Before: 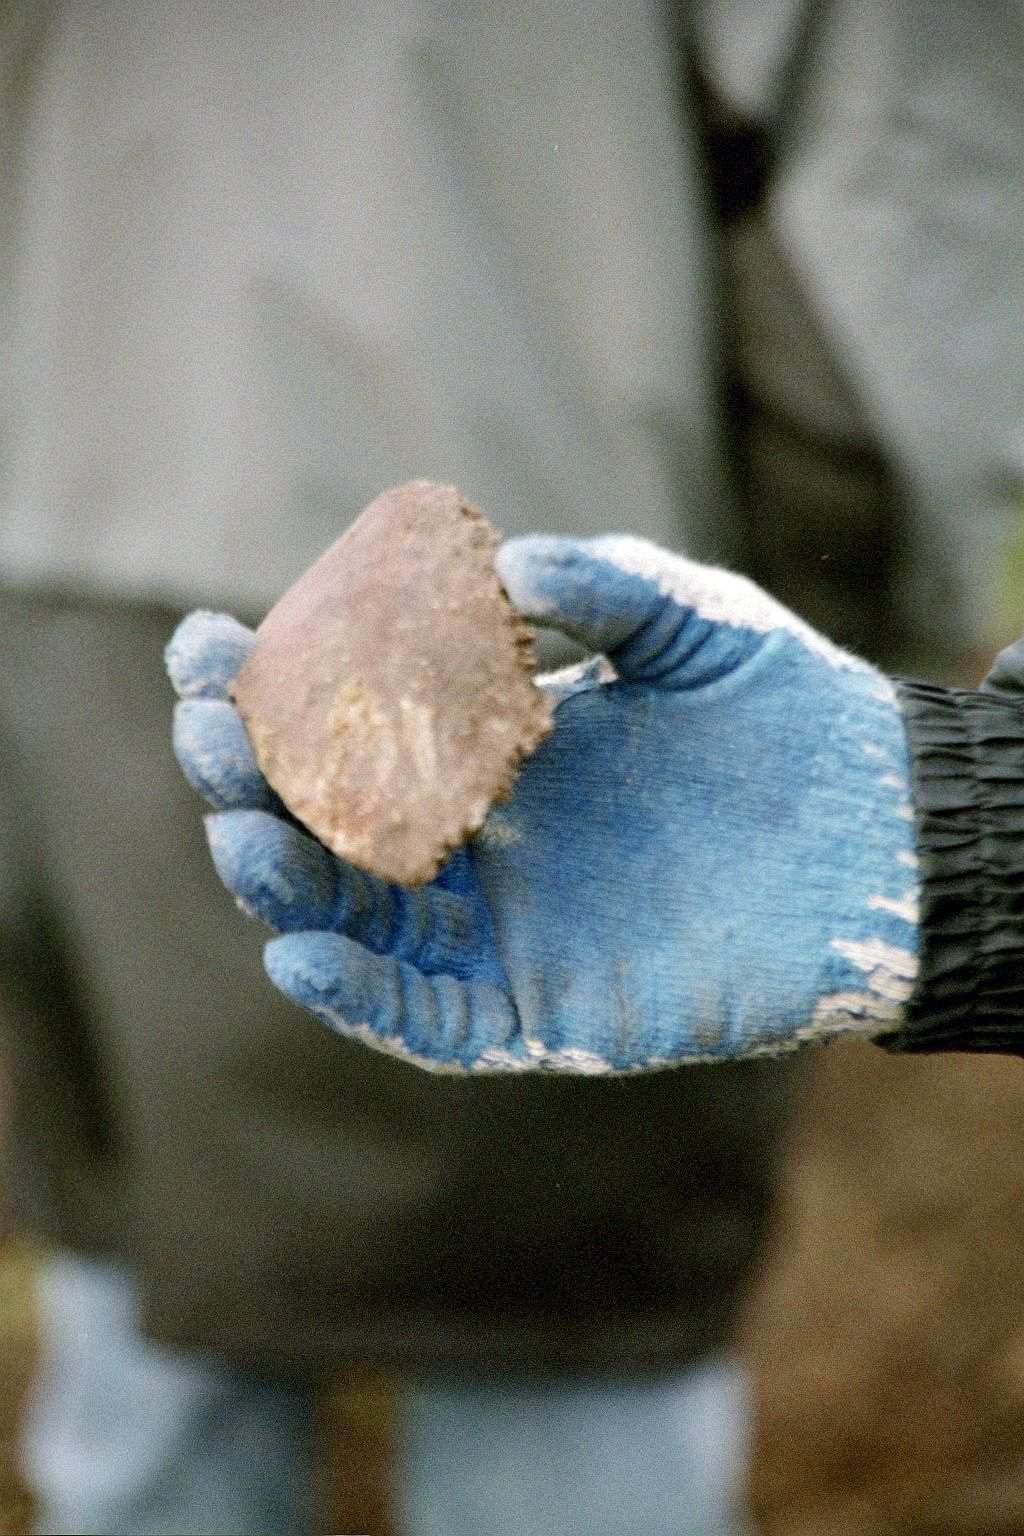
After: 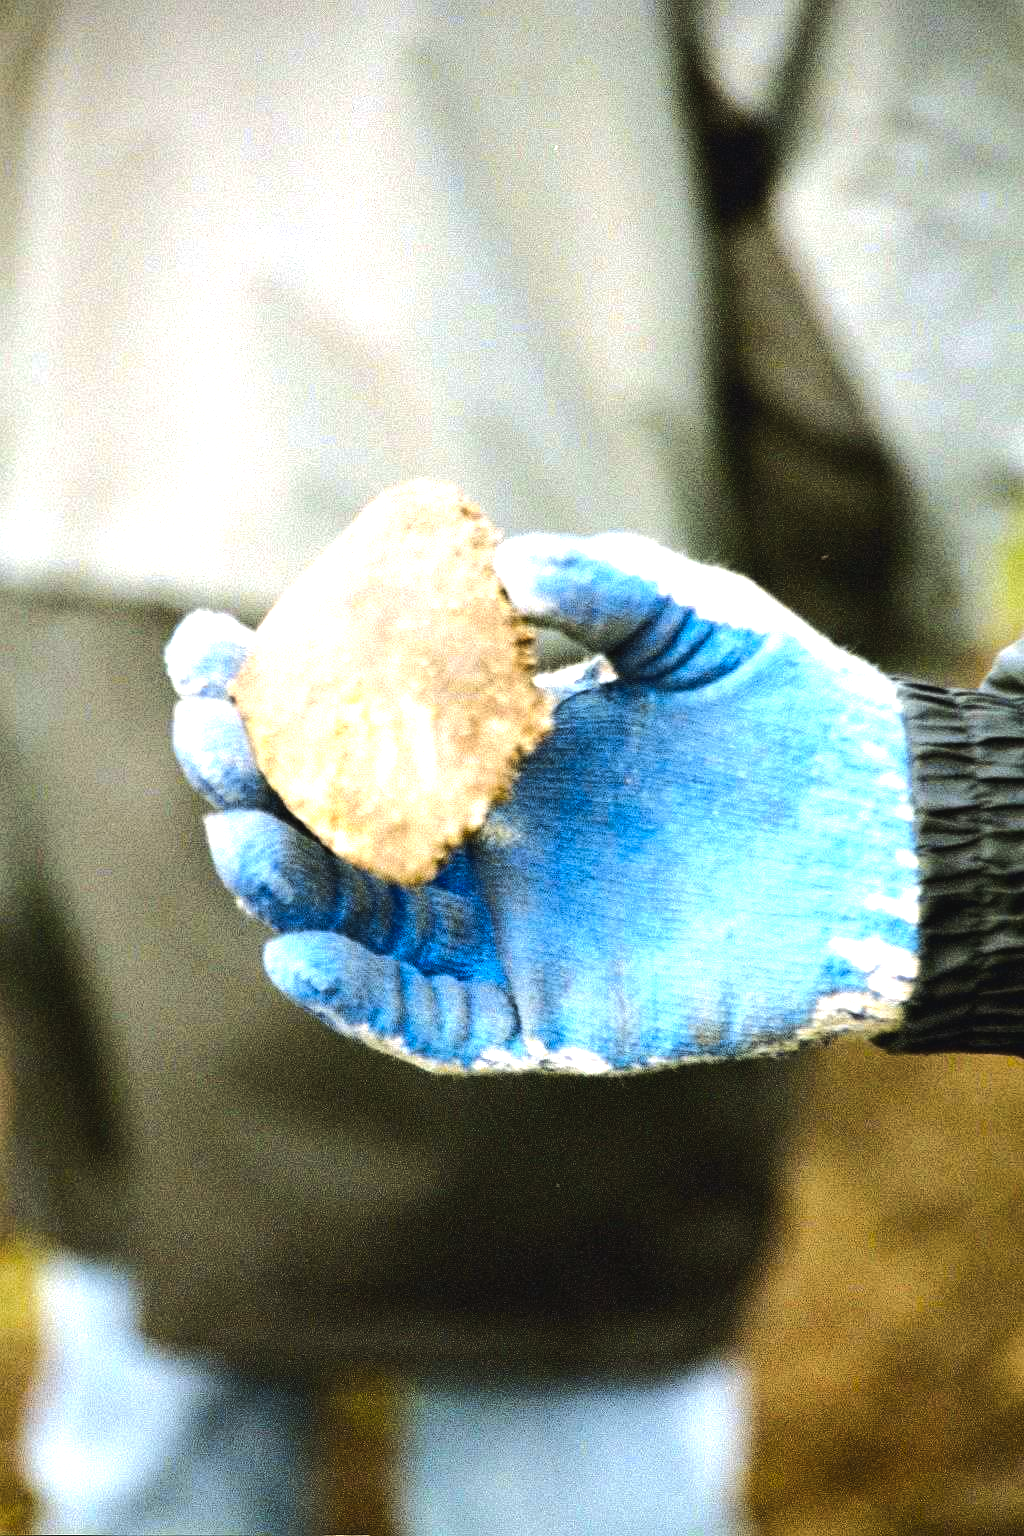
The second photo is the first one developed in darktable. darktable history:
exposure: black level correction 0, exposure 0.7 EV, compensate highlight preservation false
color balance rgb: global offset › luminance 0.71%, perceptual saturation grading › global saturation -11.5%, perceptual brilliance grading › highlights 17.77%, perceptual brilliance grading › mid-tones 31.71%, perceptual brilliance grading › shadows -31.01%, global vibrance 50%
color contrast: green-magenta contrast 0.85, blue-yellow contrast 1.25, unbound 0
